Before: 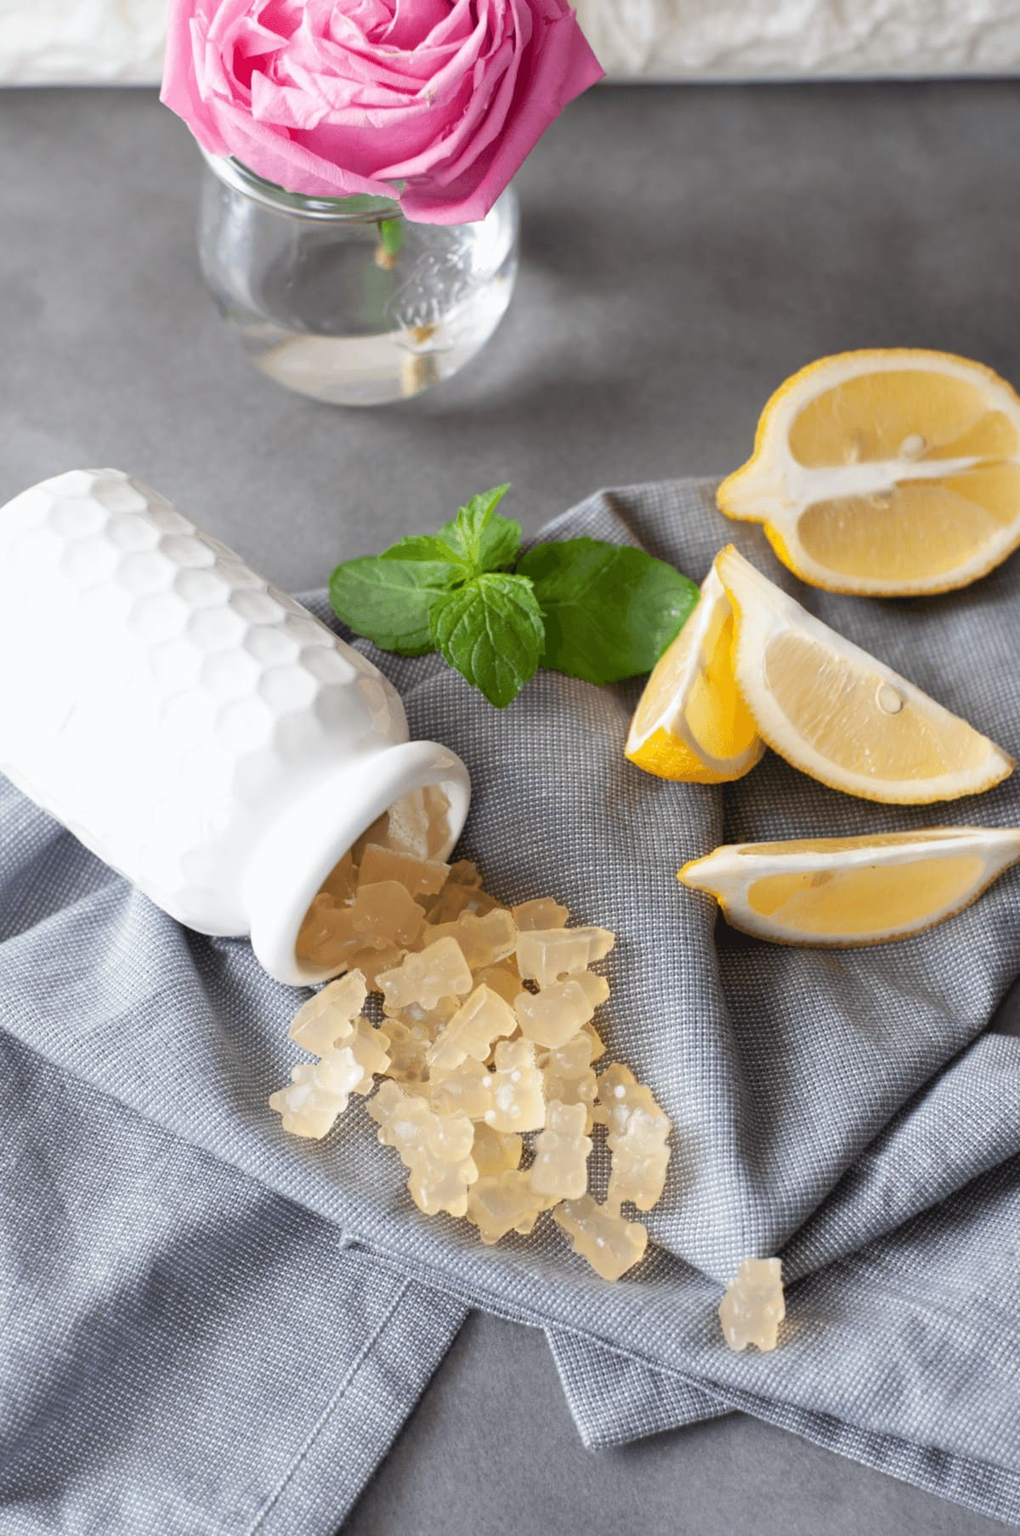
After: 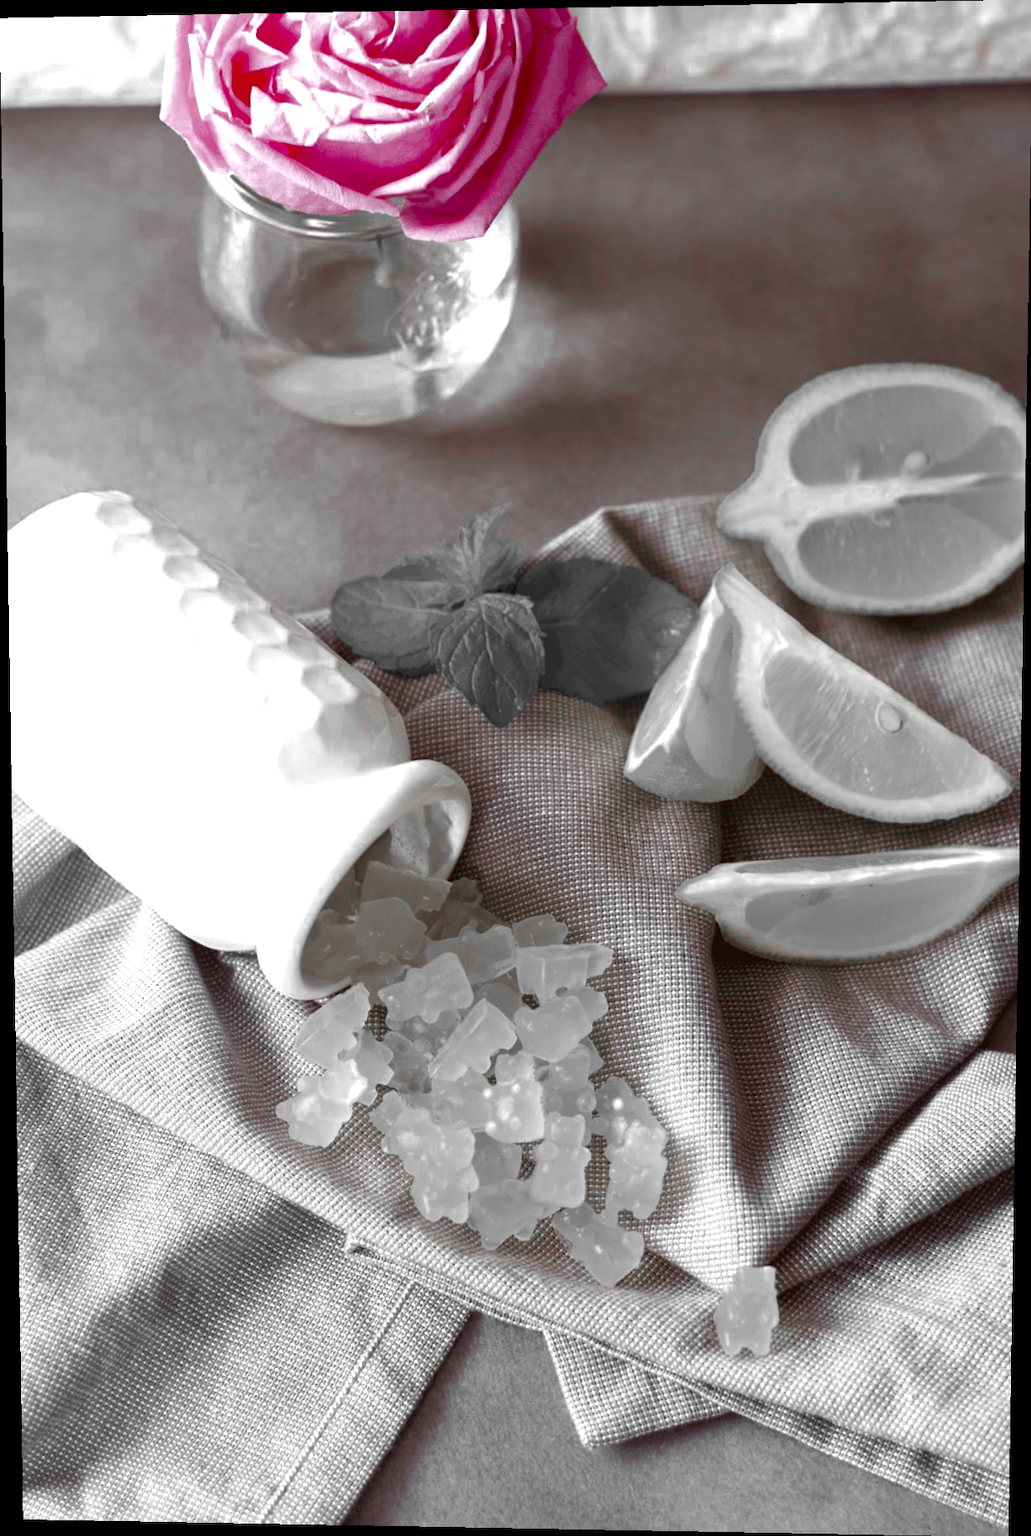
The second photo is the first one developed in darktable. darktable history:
white balance: red 0.925, blue 1.046
rgb levels: mode RGB, independent channels, levels [[0, 0.5, 1], [0, 0.521, 1], [0, 0.536, 1]]
color zones: curves: ch0 [(0, 0.352) (0.143, 0.407) (0.286, 0.386) (0.429, 0.431) (0.571, 0.829) (0.714, 0.853) (0.857, 0.833) (1, 0.352)]; ch1 [(0, 0.604) (0.072, 0.726) (0.096, 0.608) (0.205, 0.007) (0.571, -0.006) (0.839, -0.013) (0.857, -0.012) (1, 0.604)]
rotate and perspective: lens shift (vertical) 0.048, lens shift (horizontal) -0.024, automatic cropping off
